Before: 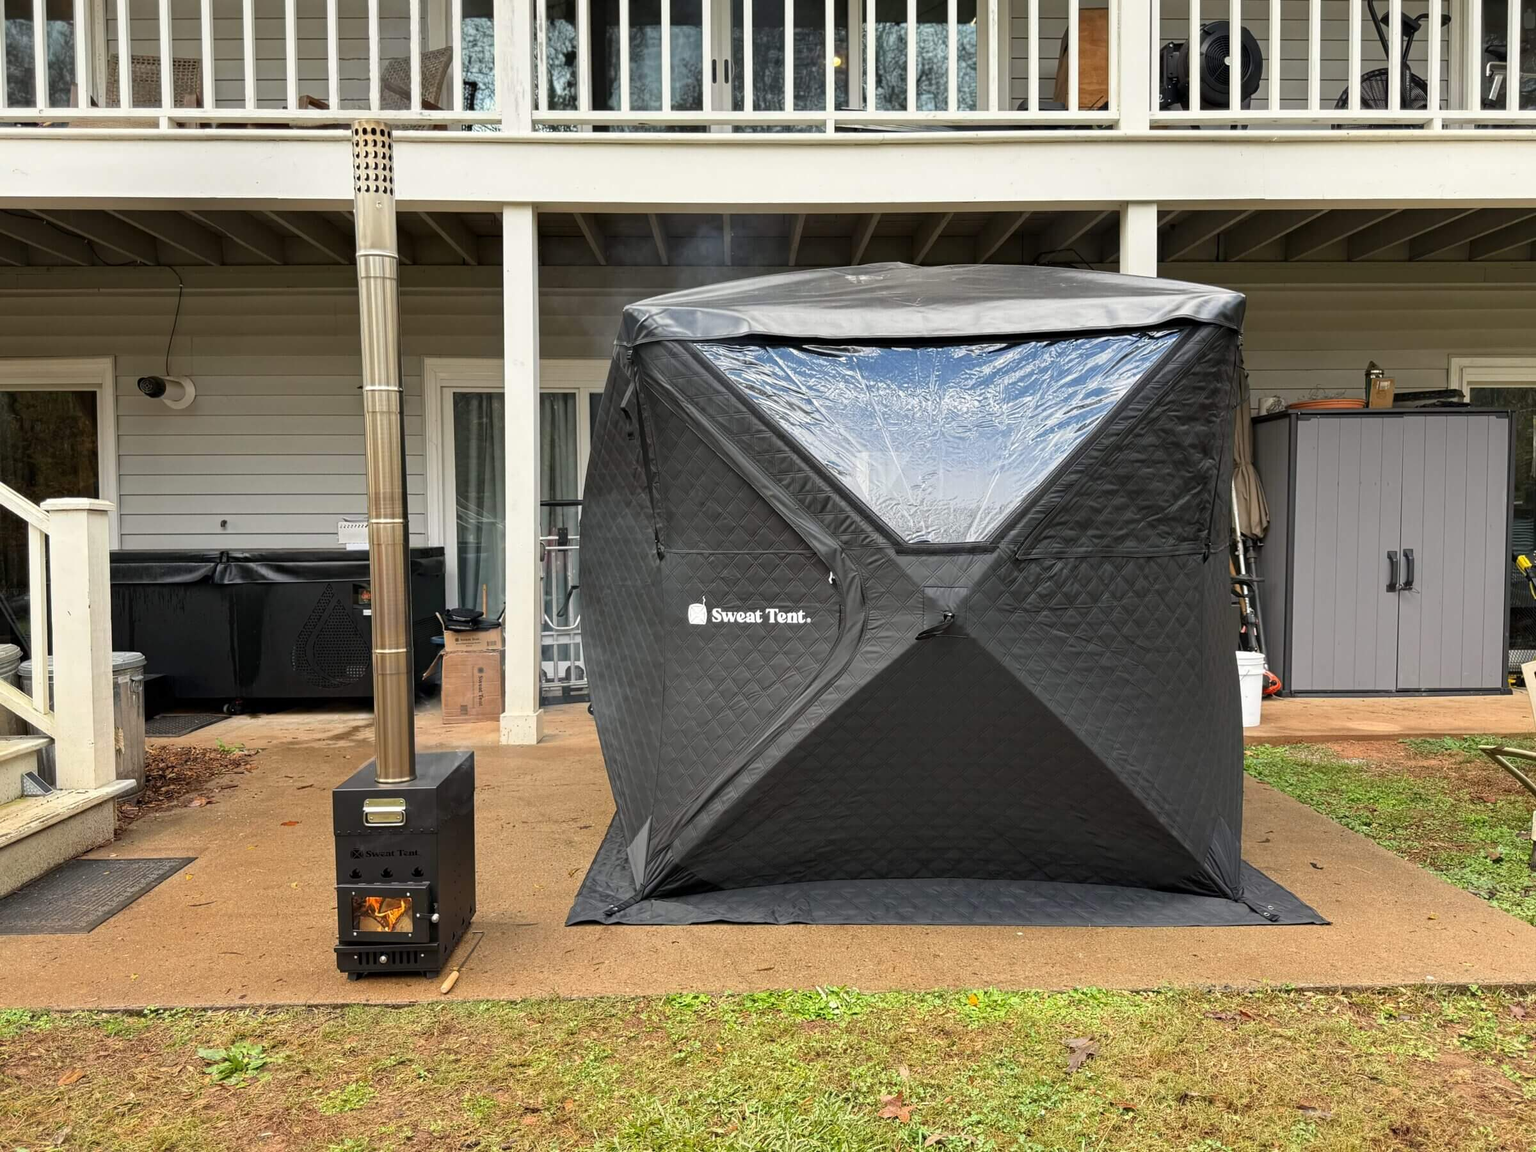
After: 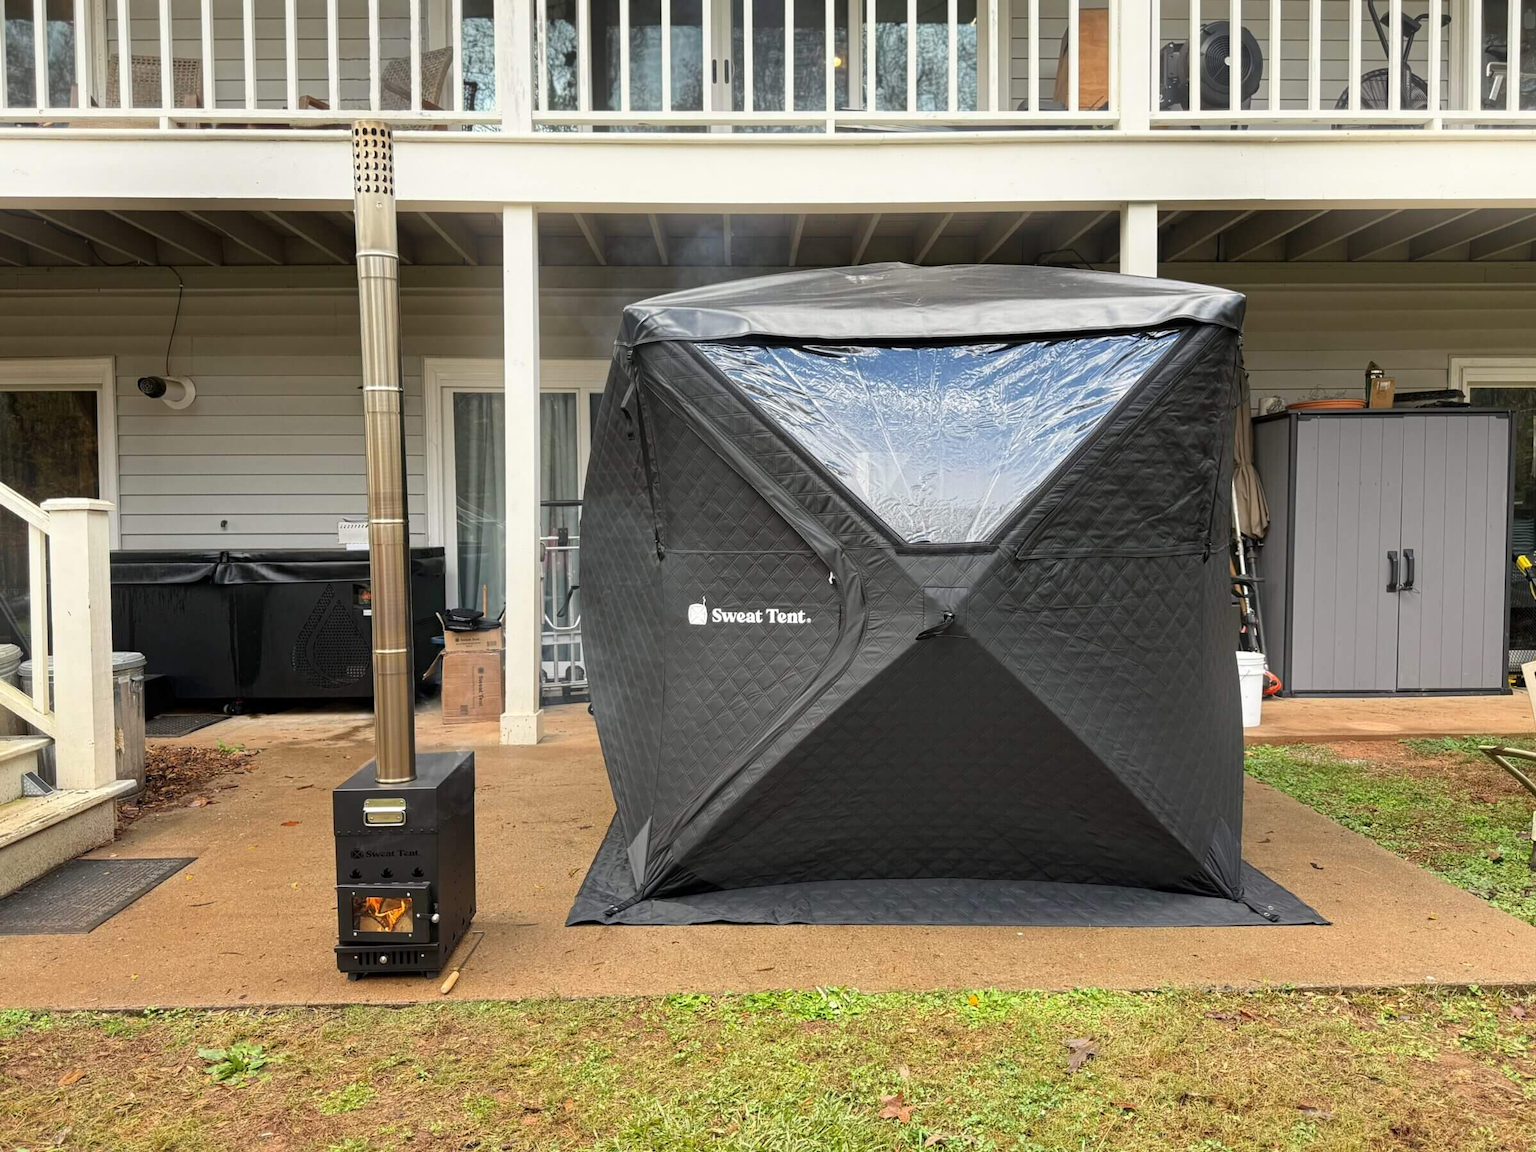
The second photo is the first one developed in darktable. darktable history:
bloom: size 13.65%, threshold 98.39%, strength 4.82%
exposure: compensate exposure bias true, compensate highlight preservation false
